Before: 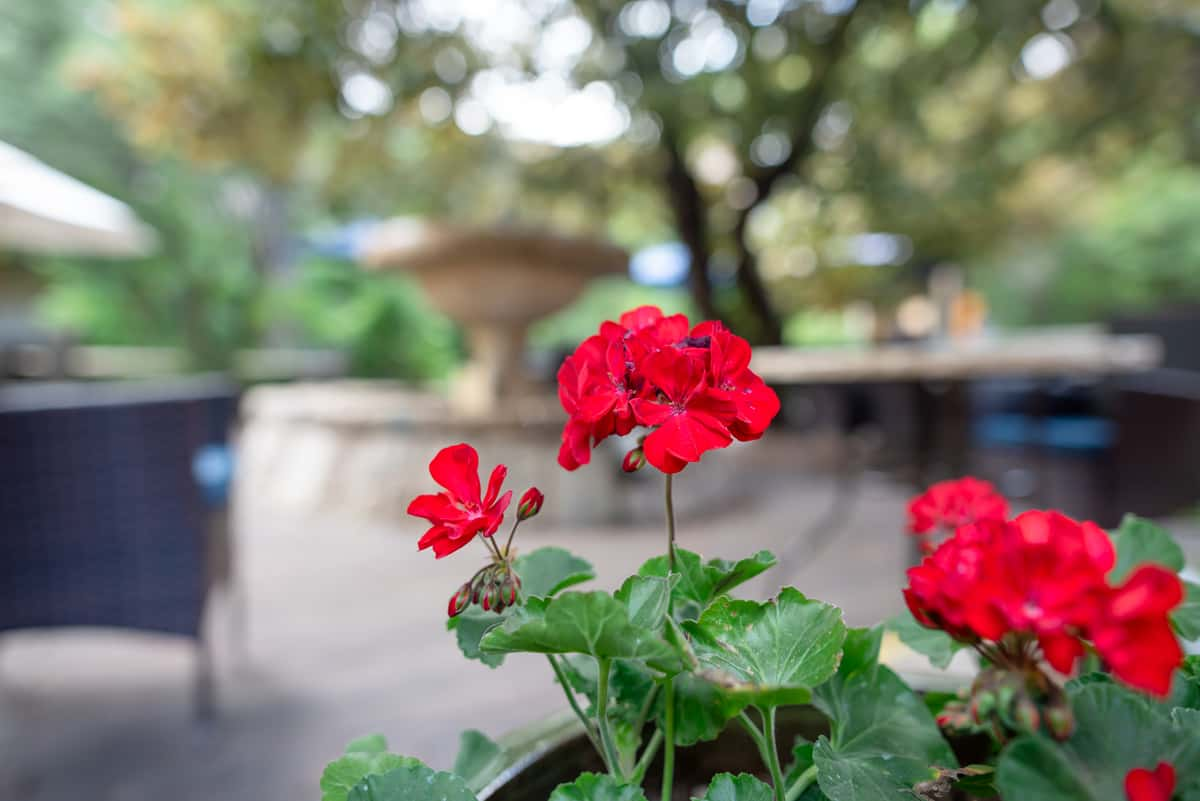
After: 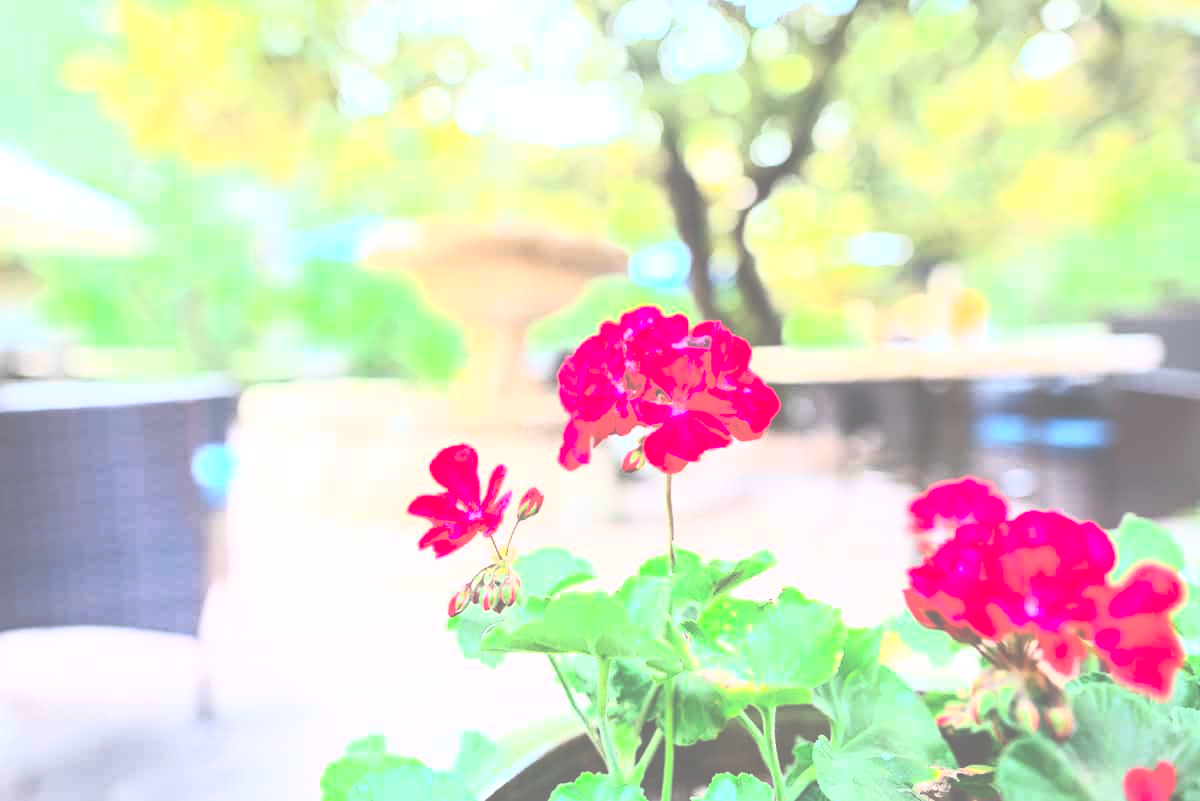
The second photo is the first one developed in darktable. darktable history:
contrast brightness saturation: contrast 1, brightness 1, saturation 1
exposure: black level correction -0.071, exposure 0.5 EV, compensate highlight preservation false
